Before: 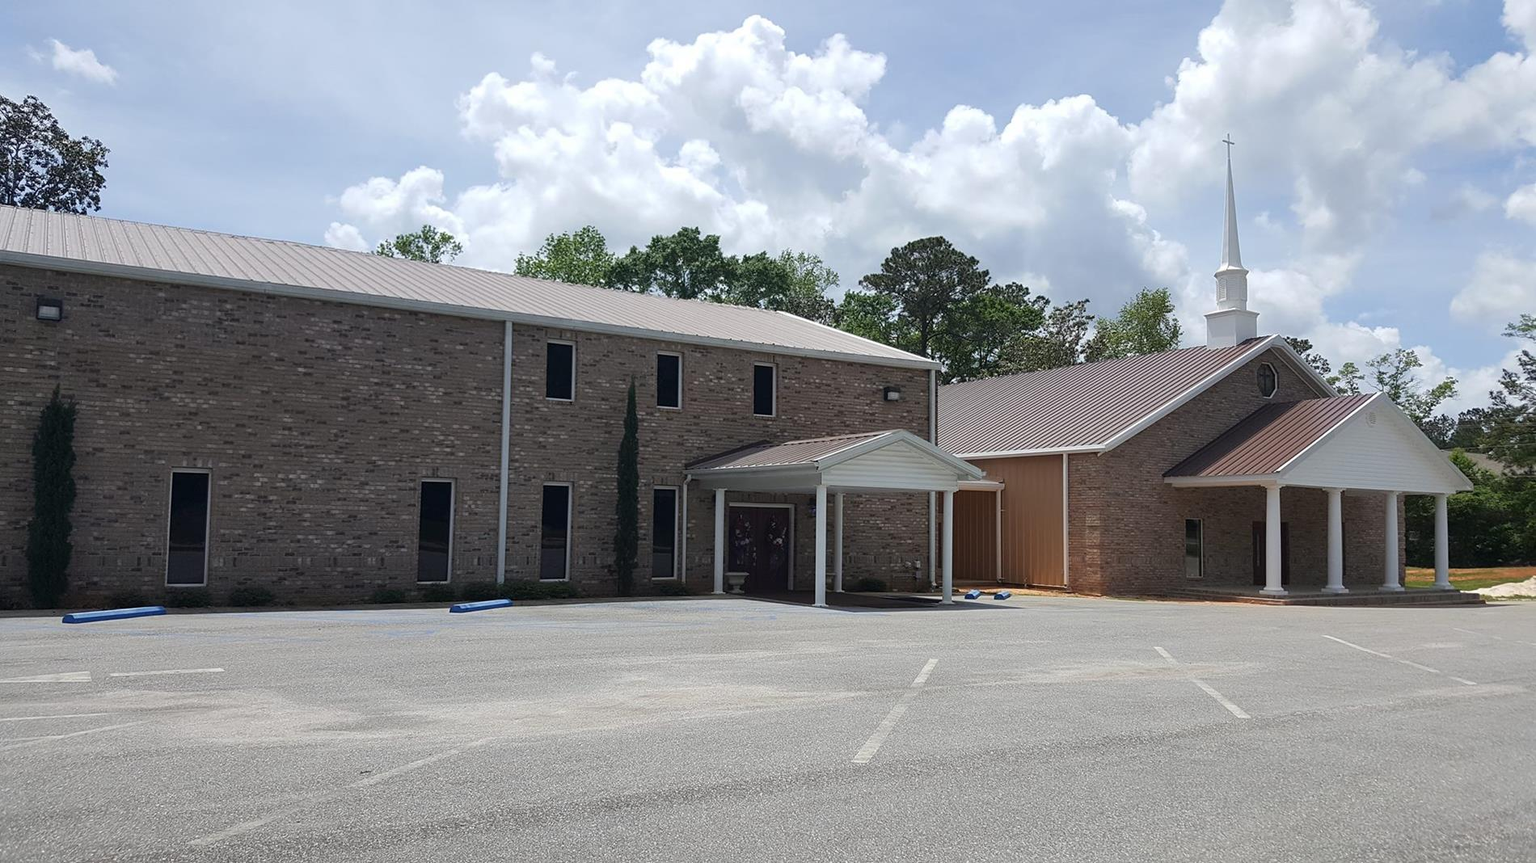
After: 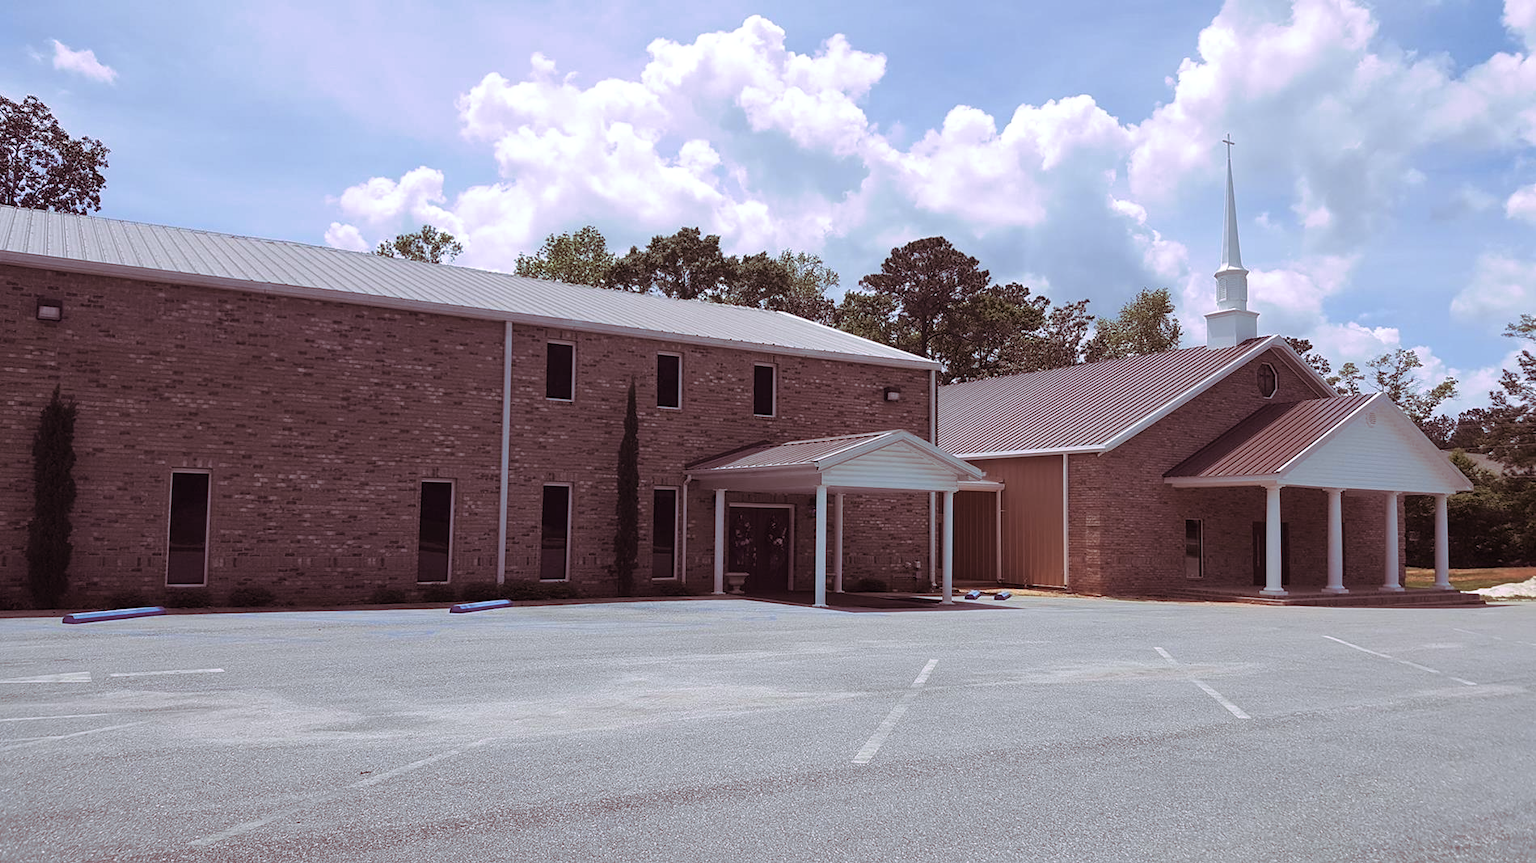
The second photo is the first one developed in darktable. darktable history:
split-toning: highlights › hue 298.8°, highlights › saturation 0.73, compress 41.76%
color calibration: illuminant as shot in camera, x 0.358, y 0.373, temperature 4628.91 K
